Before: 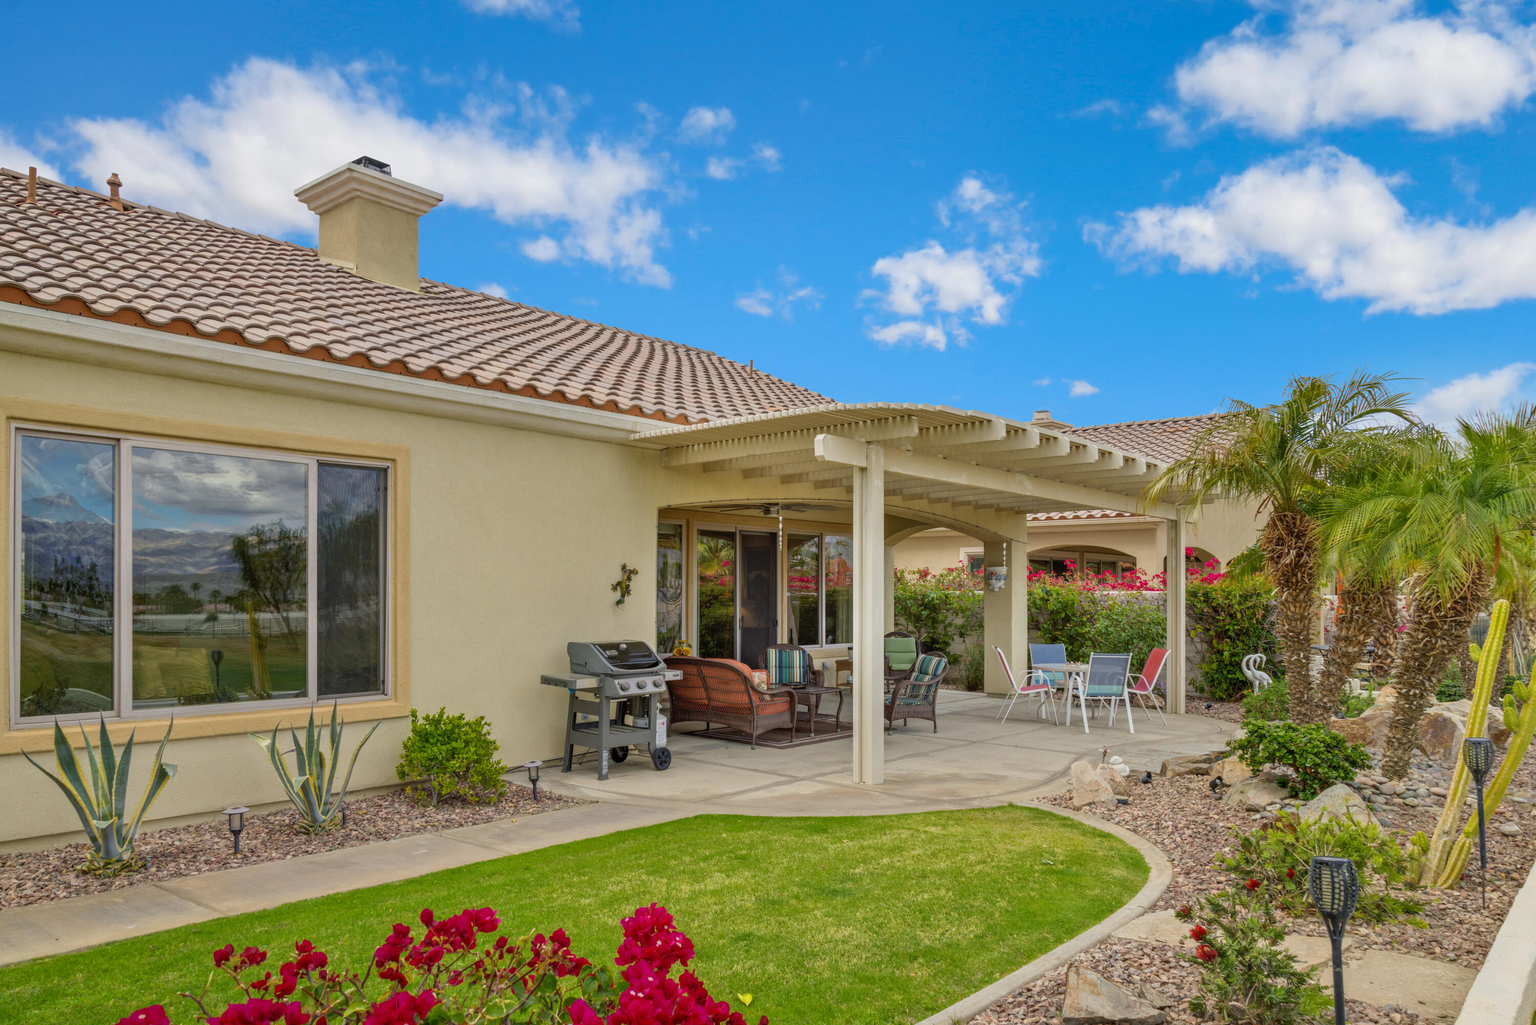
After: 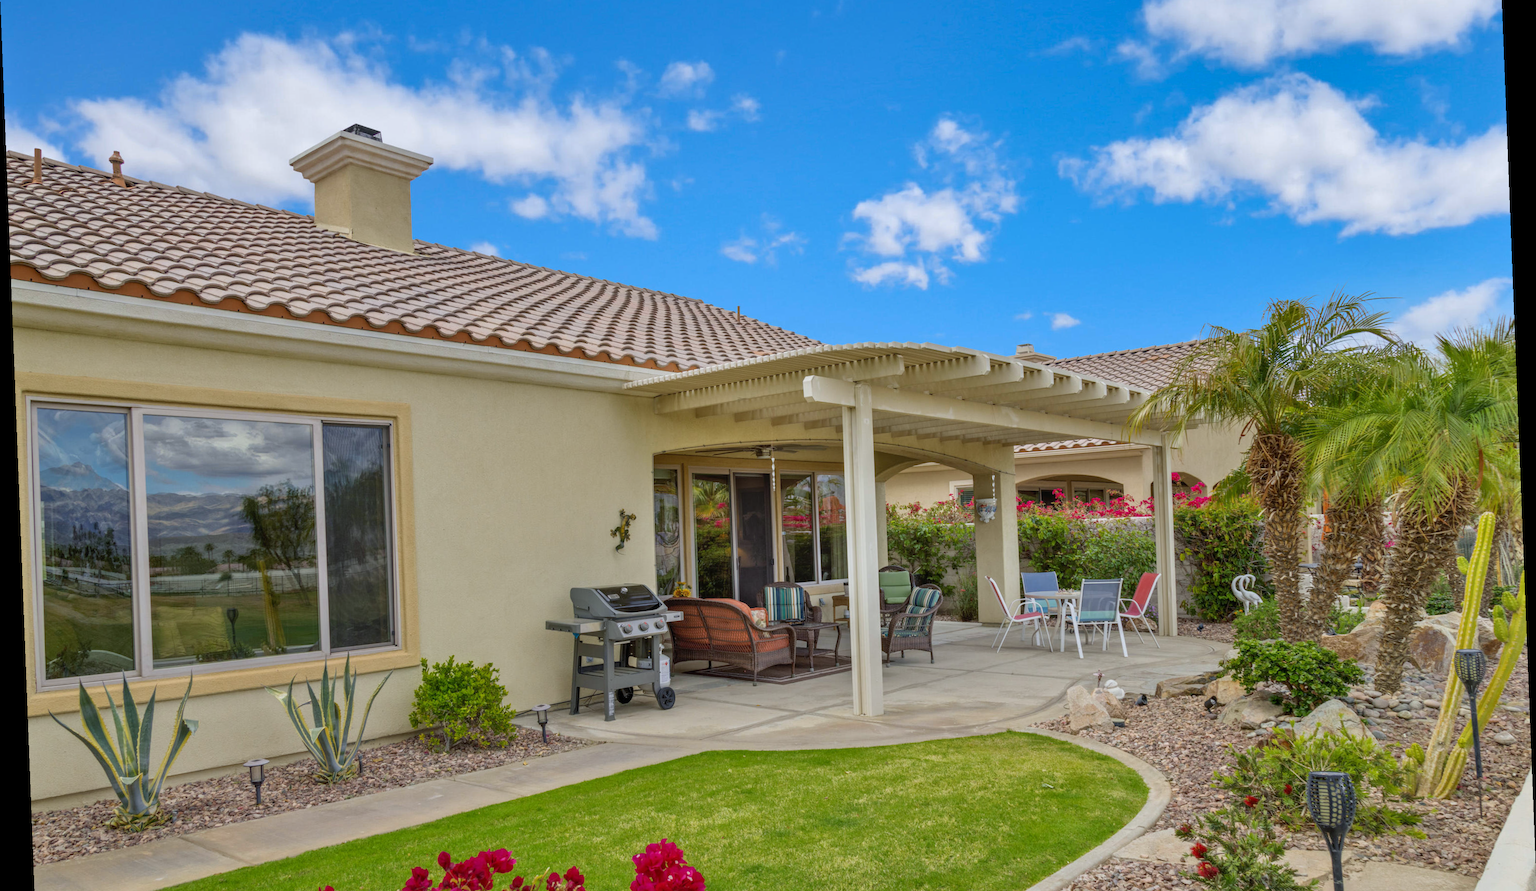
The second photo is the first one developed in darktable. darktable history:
crop: top 7.625%, bottom 8.027%
white balance: red 0.974, blue 1.044
rotate and perspective: rotation -2.22°, lens shift (horizontal) -0.022, automatic cropping off
shadows and highlights: shadows 29.32, highlights -29.32, low approximation 0.01, soften with gaussian
